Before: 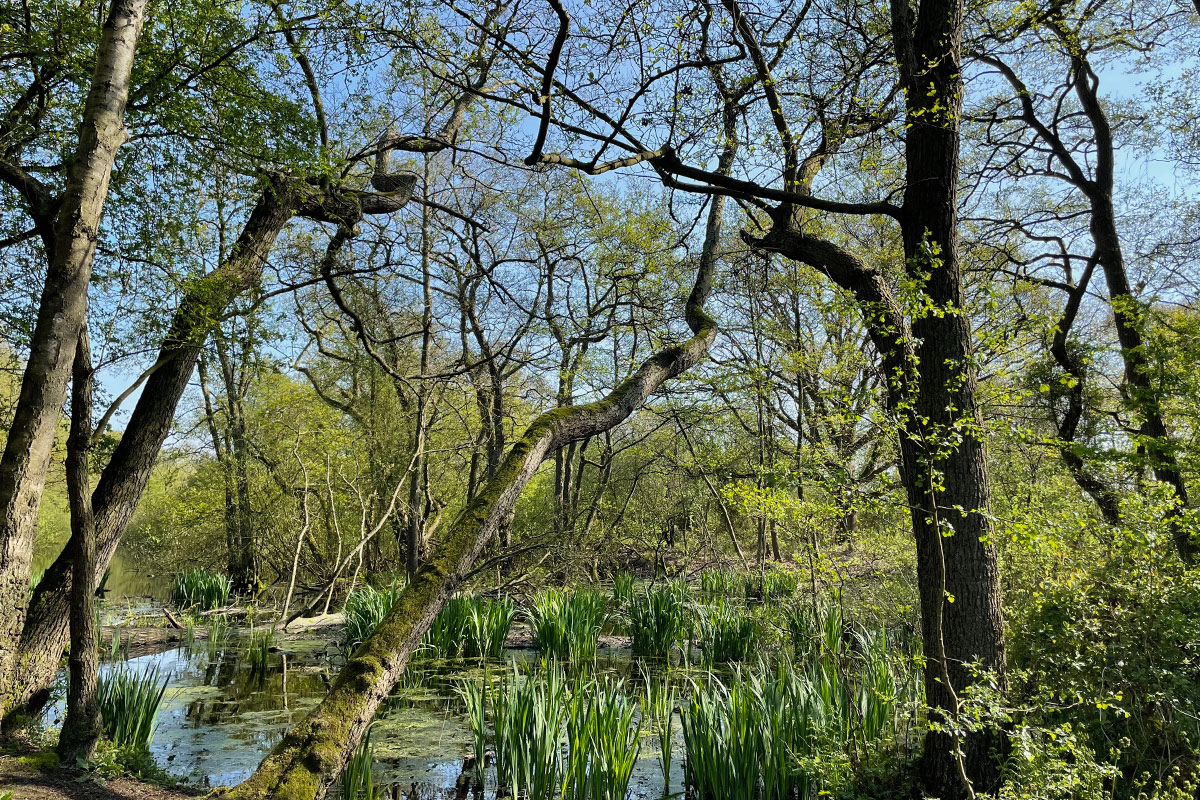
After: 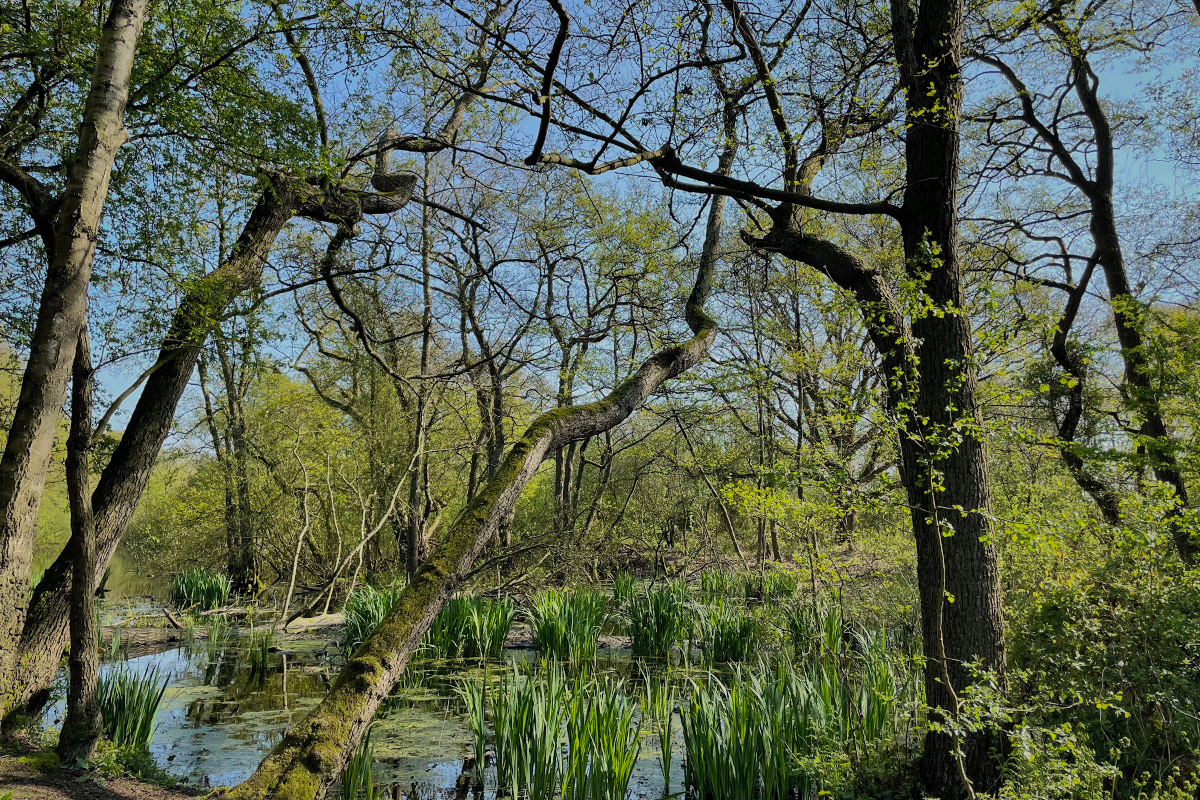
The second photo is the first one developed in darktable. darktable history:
exposure: exposure -0.151 EV, compensate highlight preservation false
shadows and highlights: shadows 25, highlights -70
